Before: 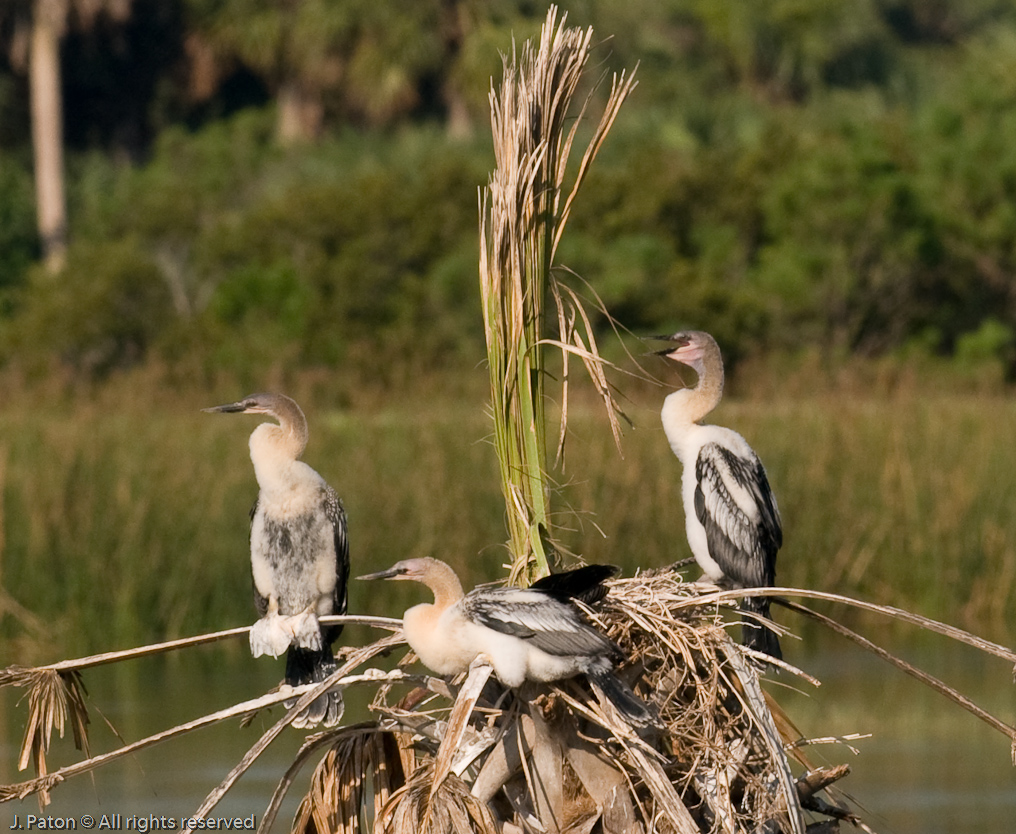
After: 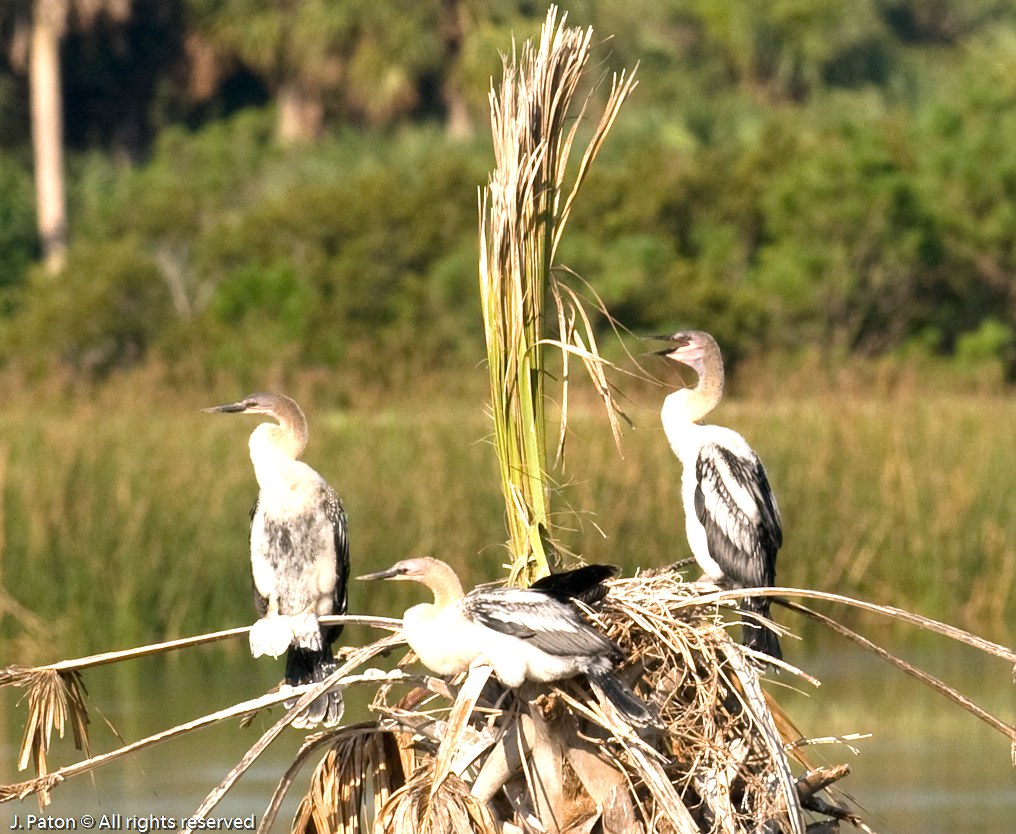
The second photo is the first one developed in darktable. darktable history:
exposure: black level correction 0, exposure 1.095 EV, compensate highlight preservation false
